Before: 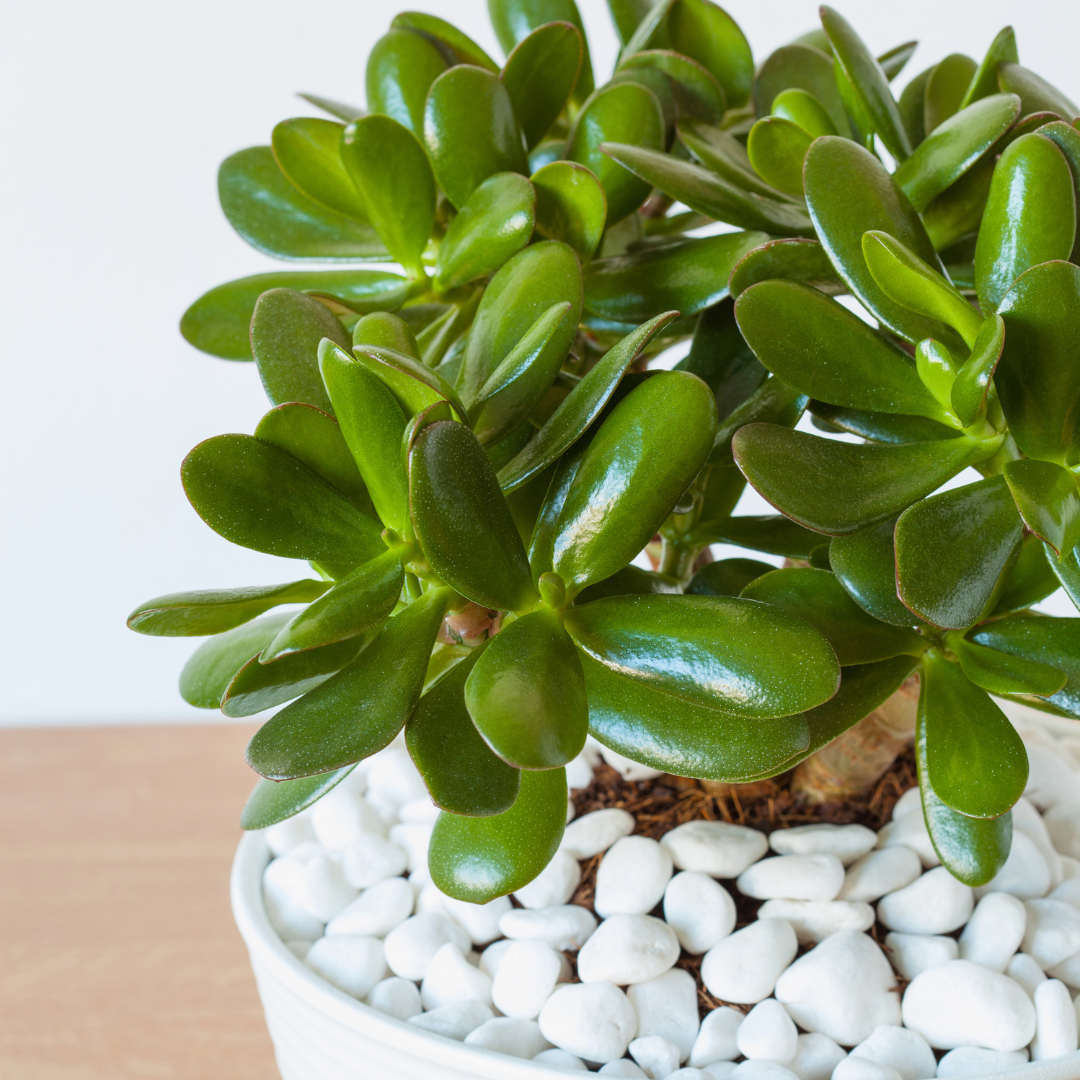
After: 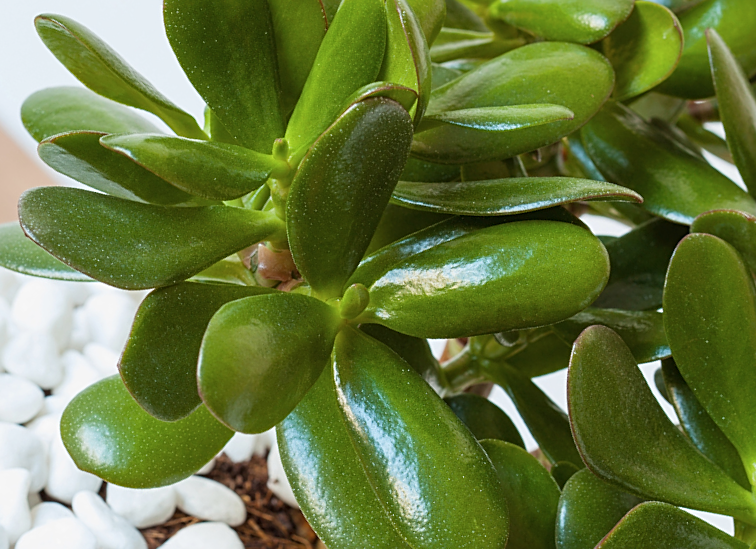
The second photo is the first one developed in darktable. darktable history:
contrast brightness saturation: saturation -0.066
crop and rotate: angle -46.24°, top 16.351%, right 0.99%, bottom 11.66%
sharpen: amount 0.493
